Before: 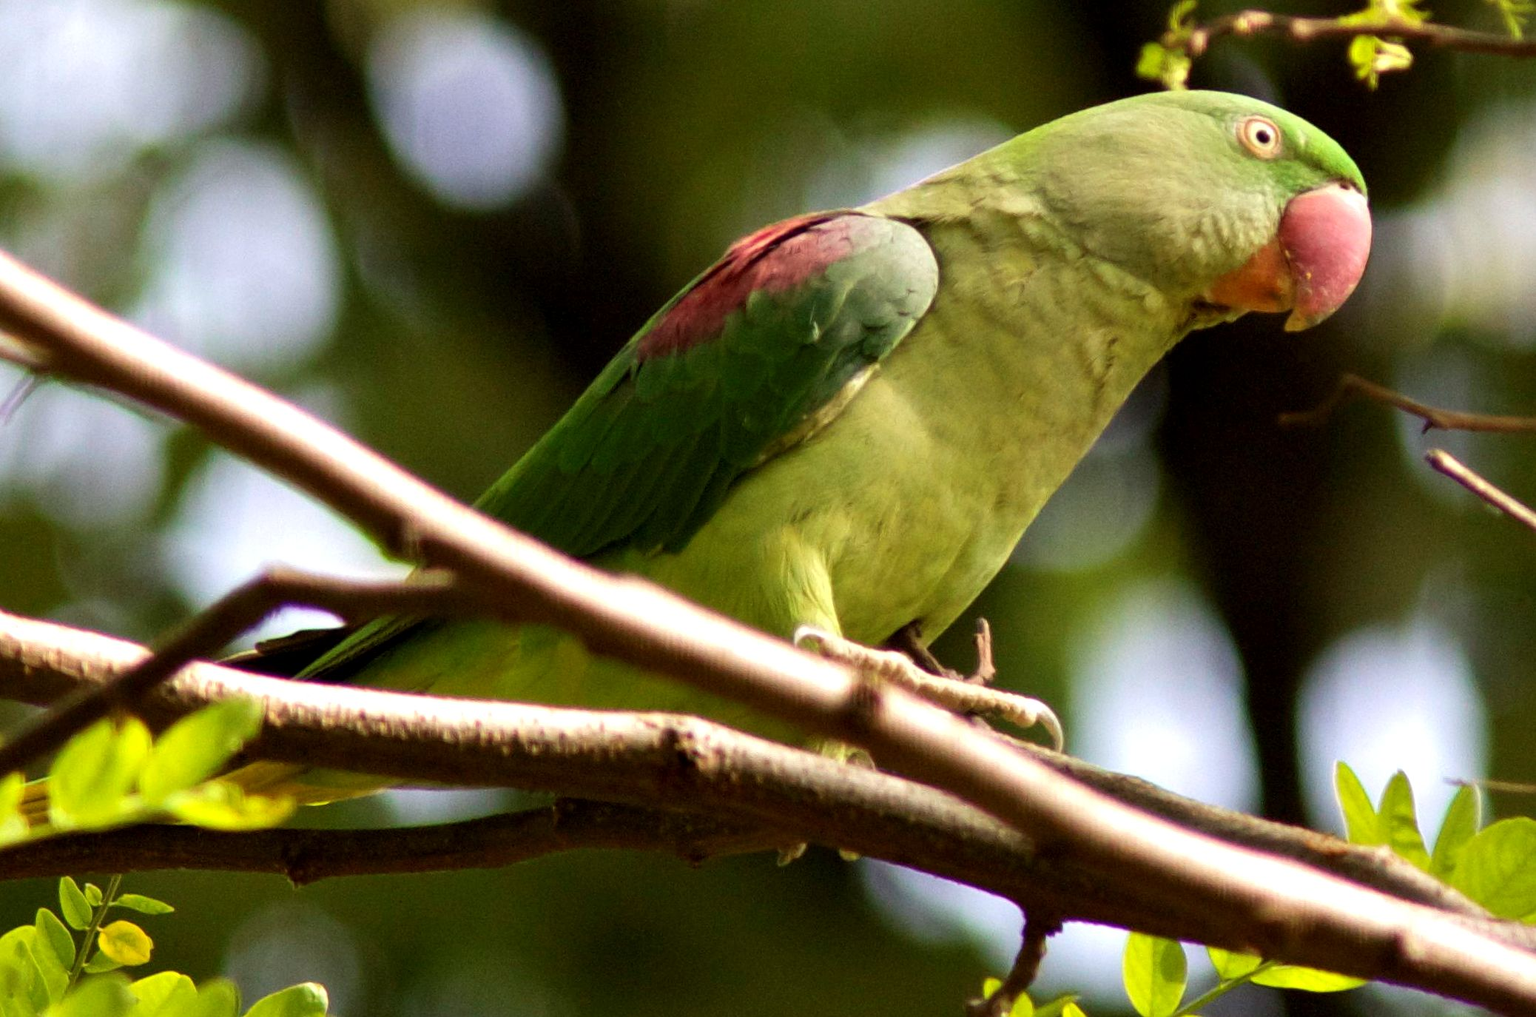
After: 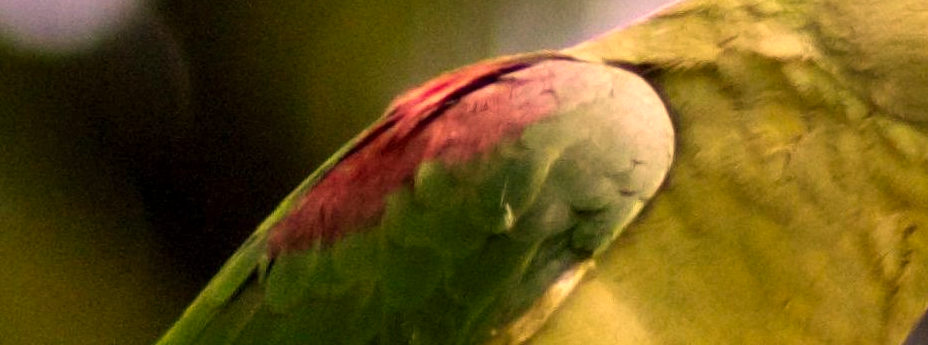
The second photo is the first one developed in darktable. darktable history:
crop: left 28.64%, top 16.832%, right 26.637%, bottom 58.055%
color correction: highlights a* 21.16, highlights b* 19.61
shadows and highlights: shadows 37.27, highlights -28.18, soften with gaussian
